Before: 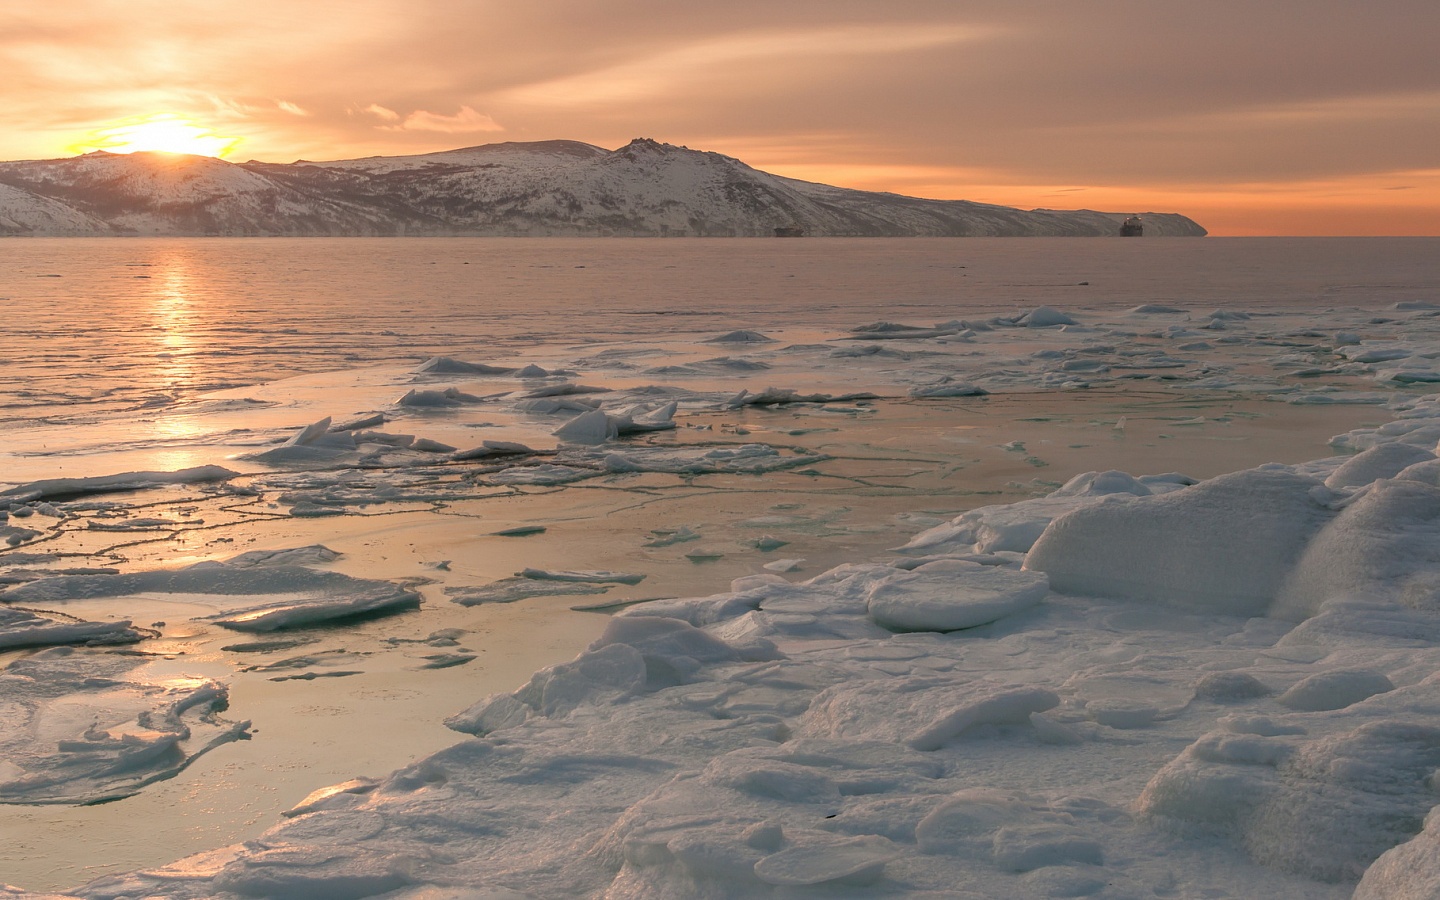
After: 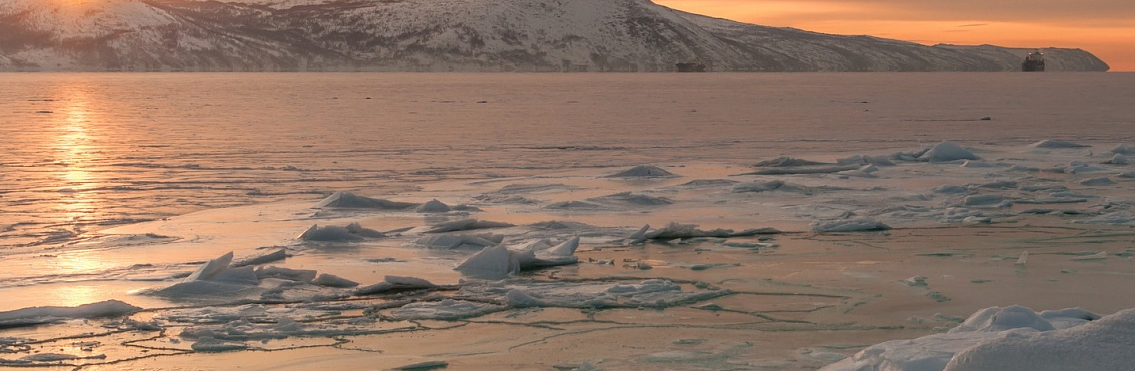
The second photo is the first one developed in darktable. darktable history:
crop: left 6.845%, top 18.416%, right 14.285%, bottom 40.278%
